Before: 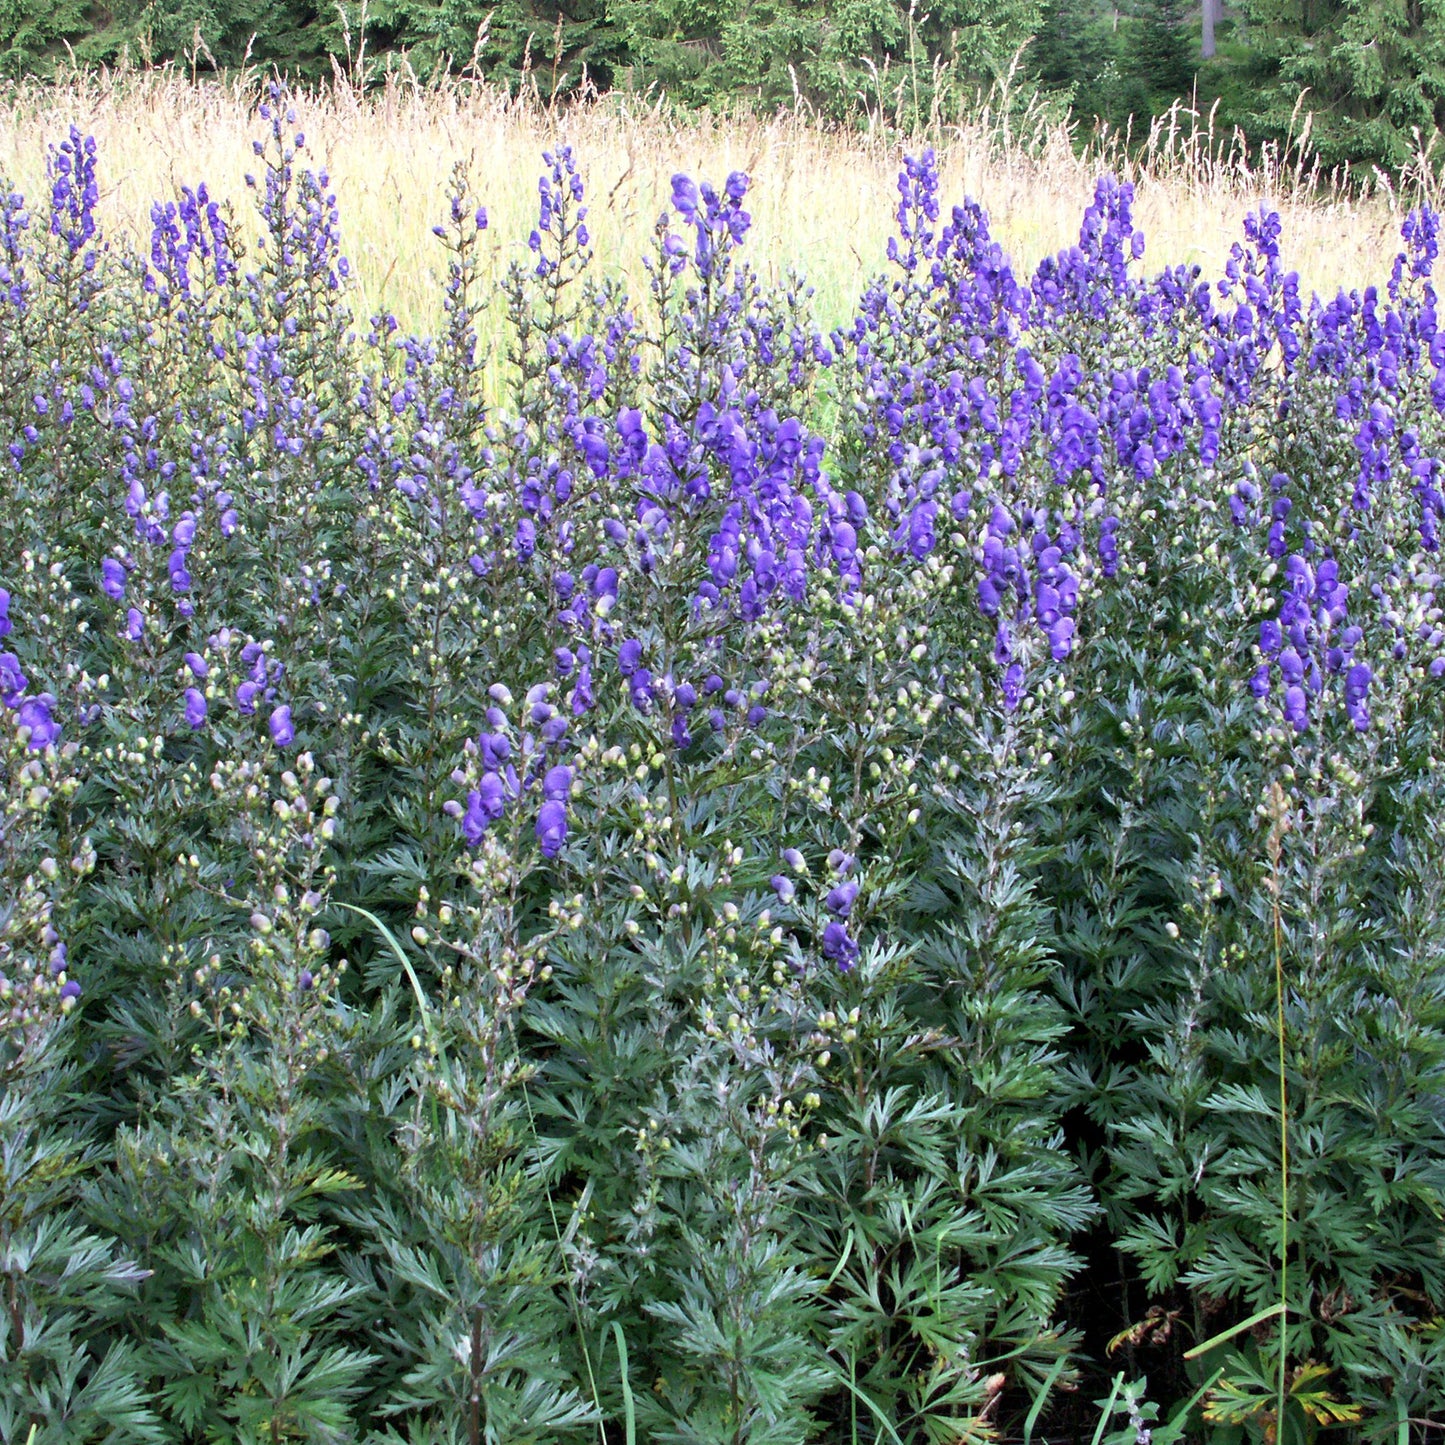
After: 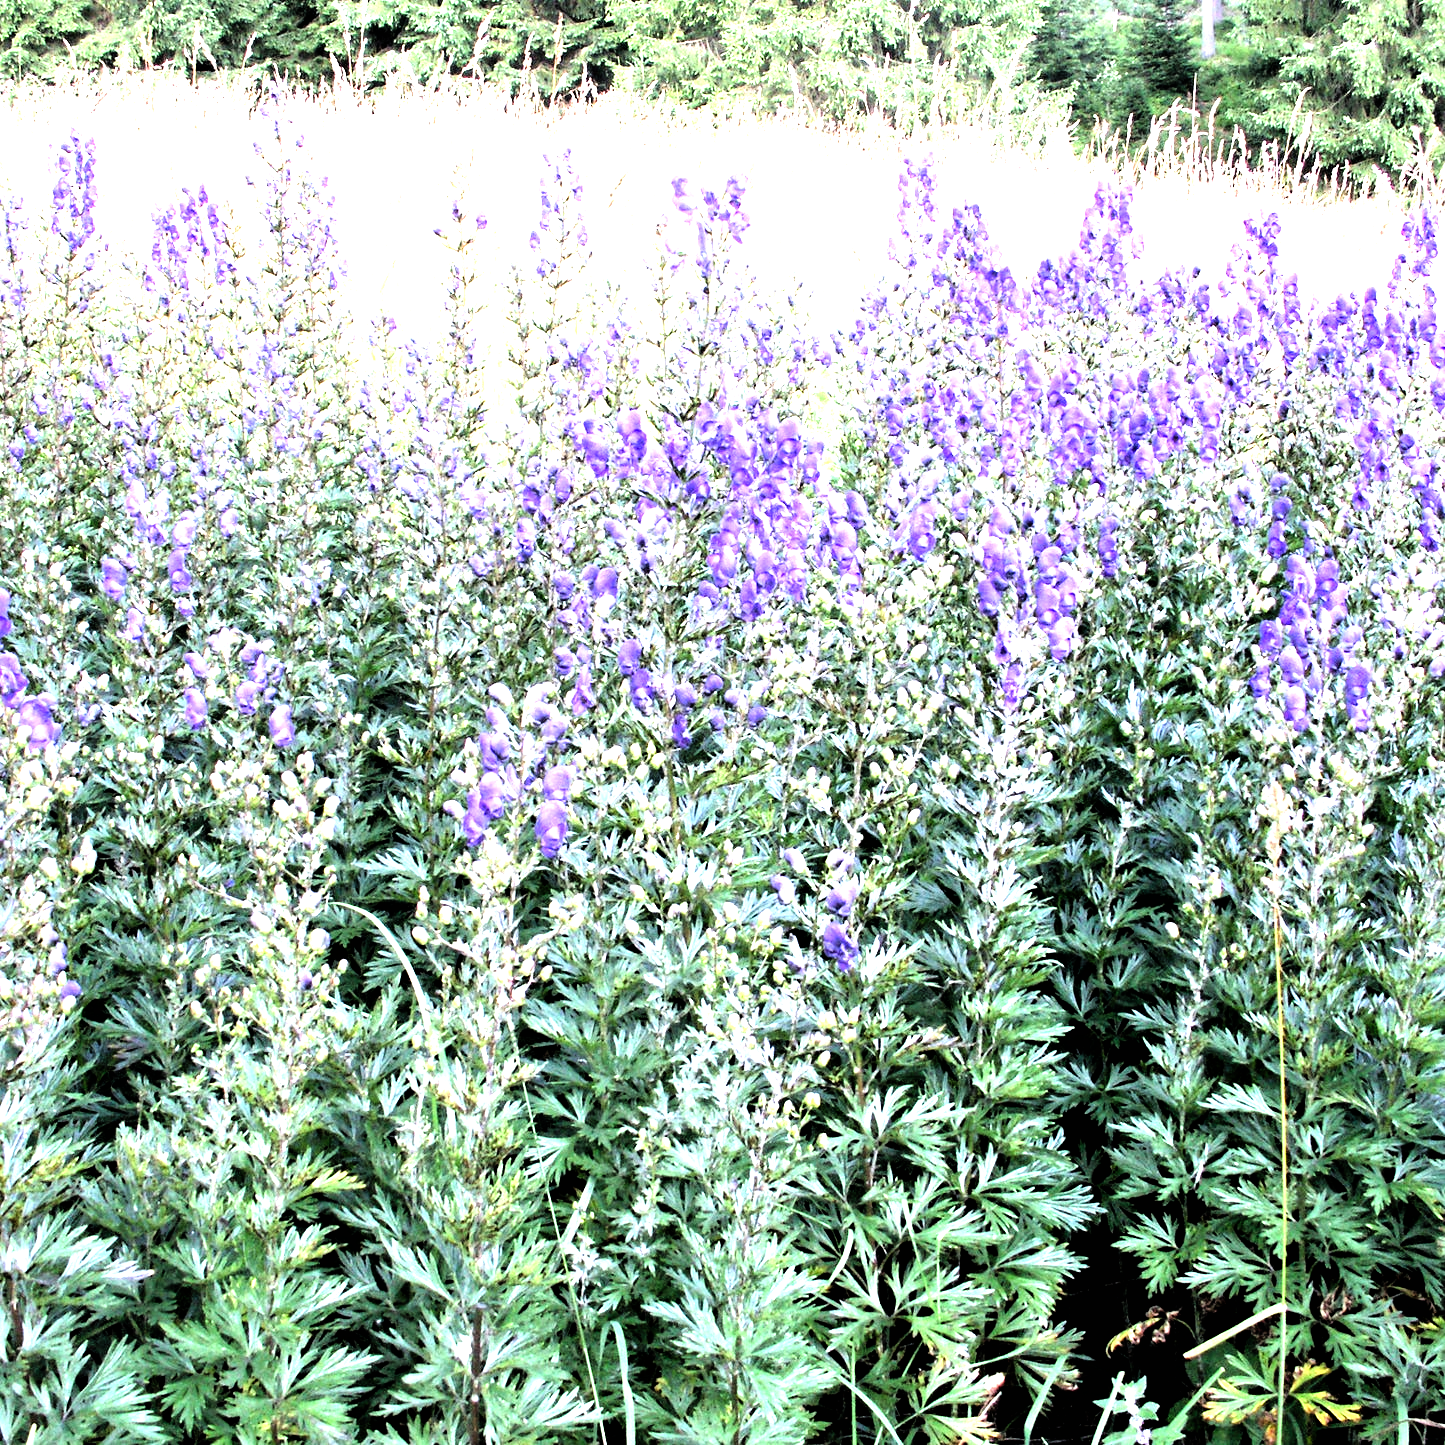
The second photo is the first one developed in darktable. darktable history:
exposure: black level correction 0, exposure 0.7 EV, compensate exposure bias true, compensate highlight preservation false
tone equalizer: on, module defaults
filmic rgb: black relative exposure -4 EV, white relative exposure 3 EV, hardness 3.02, contrast 1.4
levels: levels [0, 0.374, 0.749]
